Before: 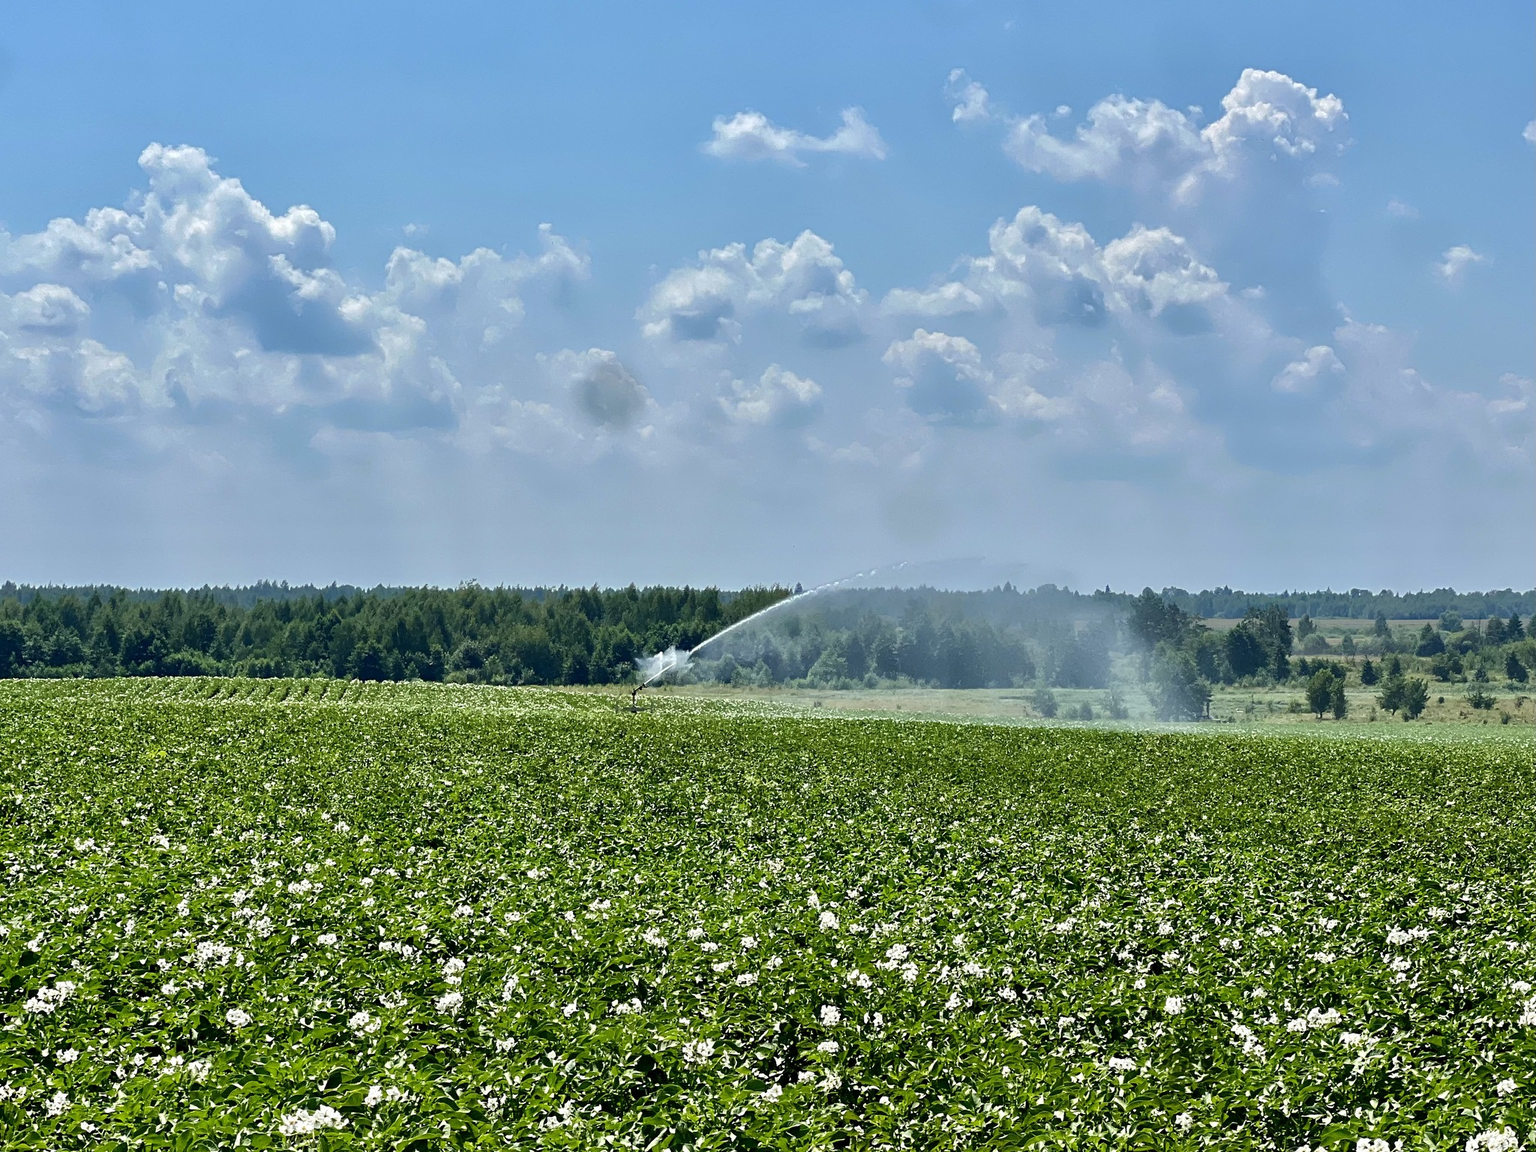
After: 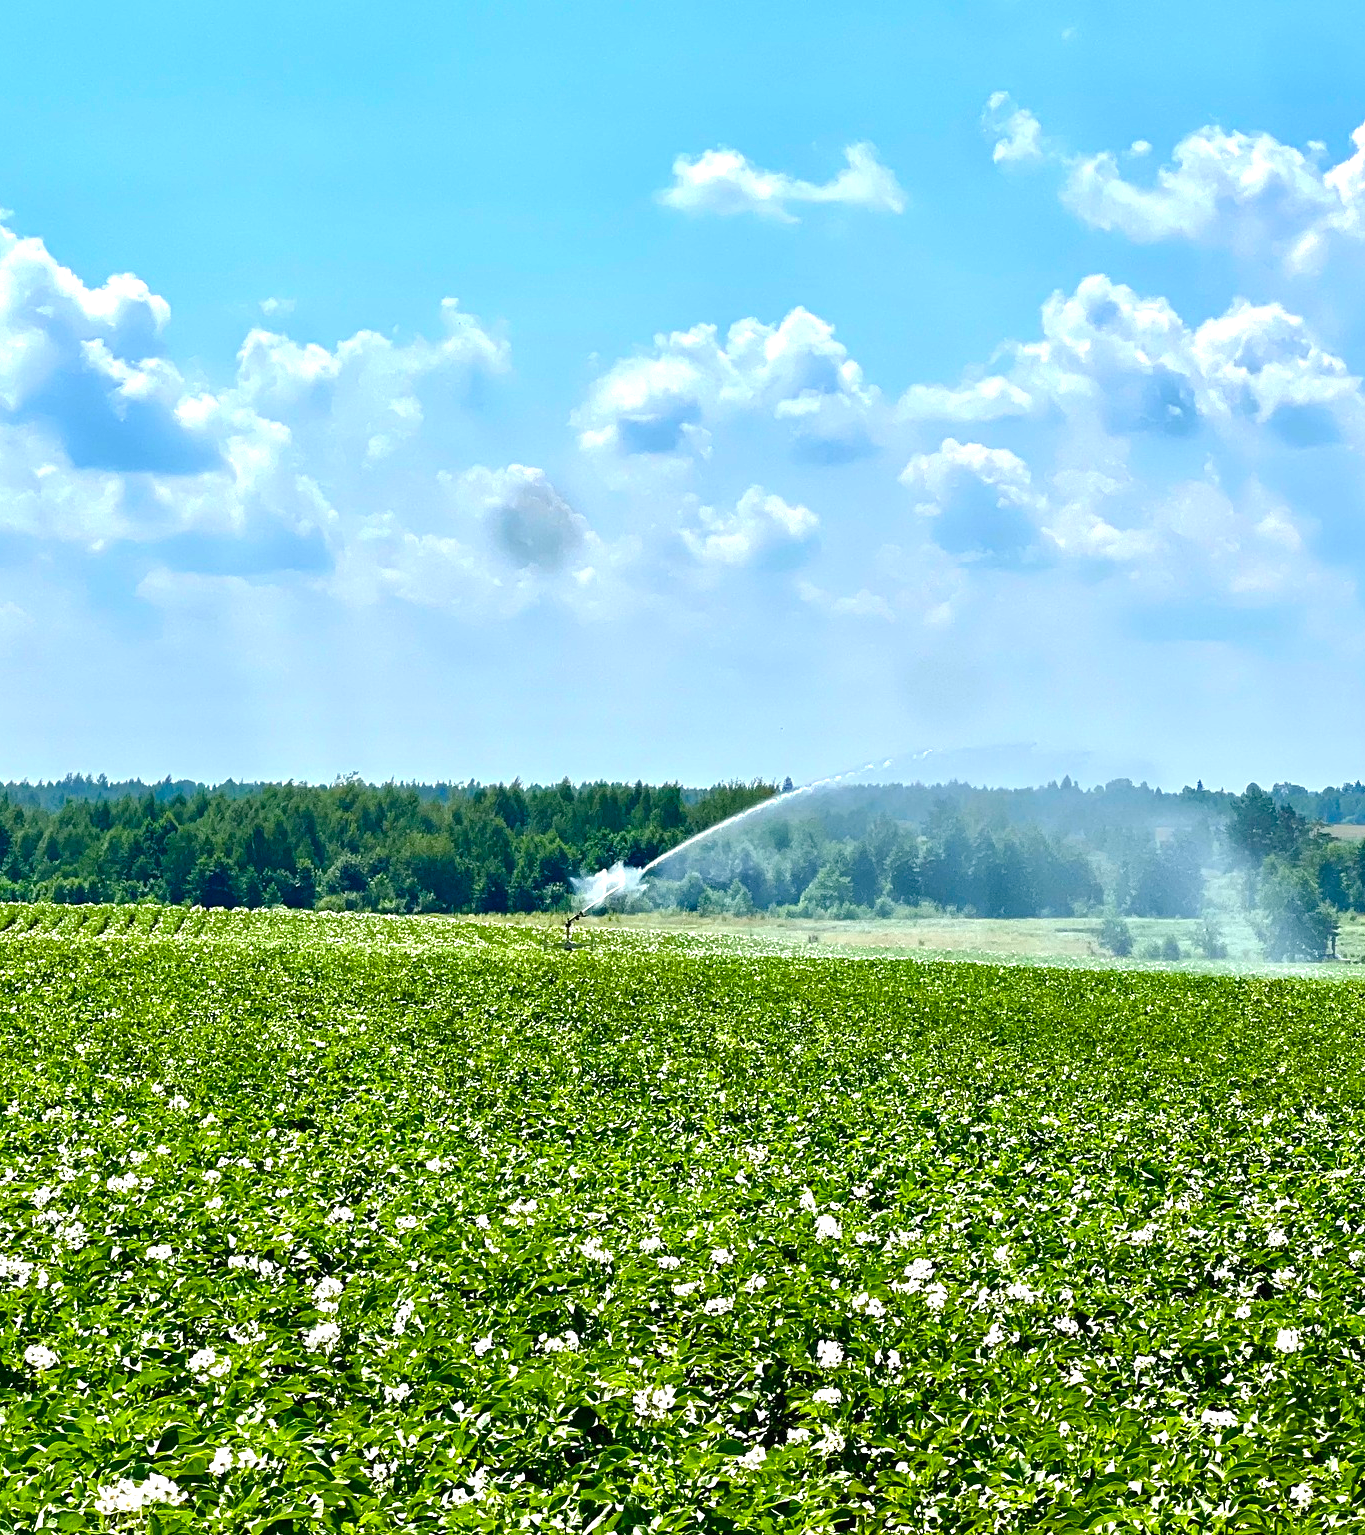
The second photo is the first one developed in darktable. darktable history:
crop and rotate: left 13.537%, right 19.796%
exposure: black level correction 0, exposure 0.7 EV, compensate exposure bias true, compensate highlight preservation false
color balance rgb: linear chroma grading › global chroma 8.12%, perceptual saturation grading › global saturation 9.07%, perceptual saturation grading › highlights -13.84%, perceptual saturation grading › mid-tones 14.88%, perceptual saturation grading › shadows 22.8%, perceptual brilliance grading › highlights 2.61%, global vibrance 12.07%
